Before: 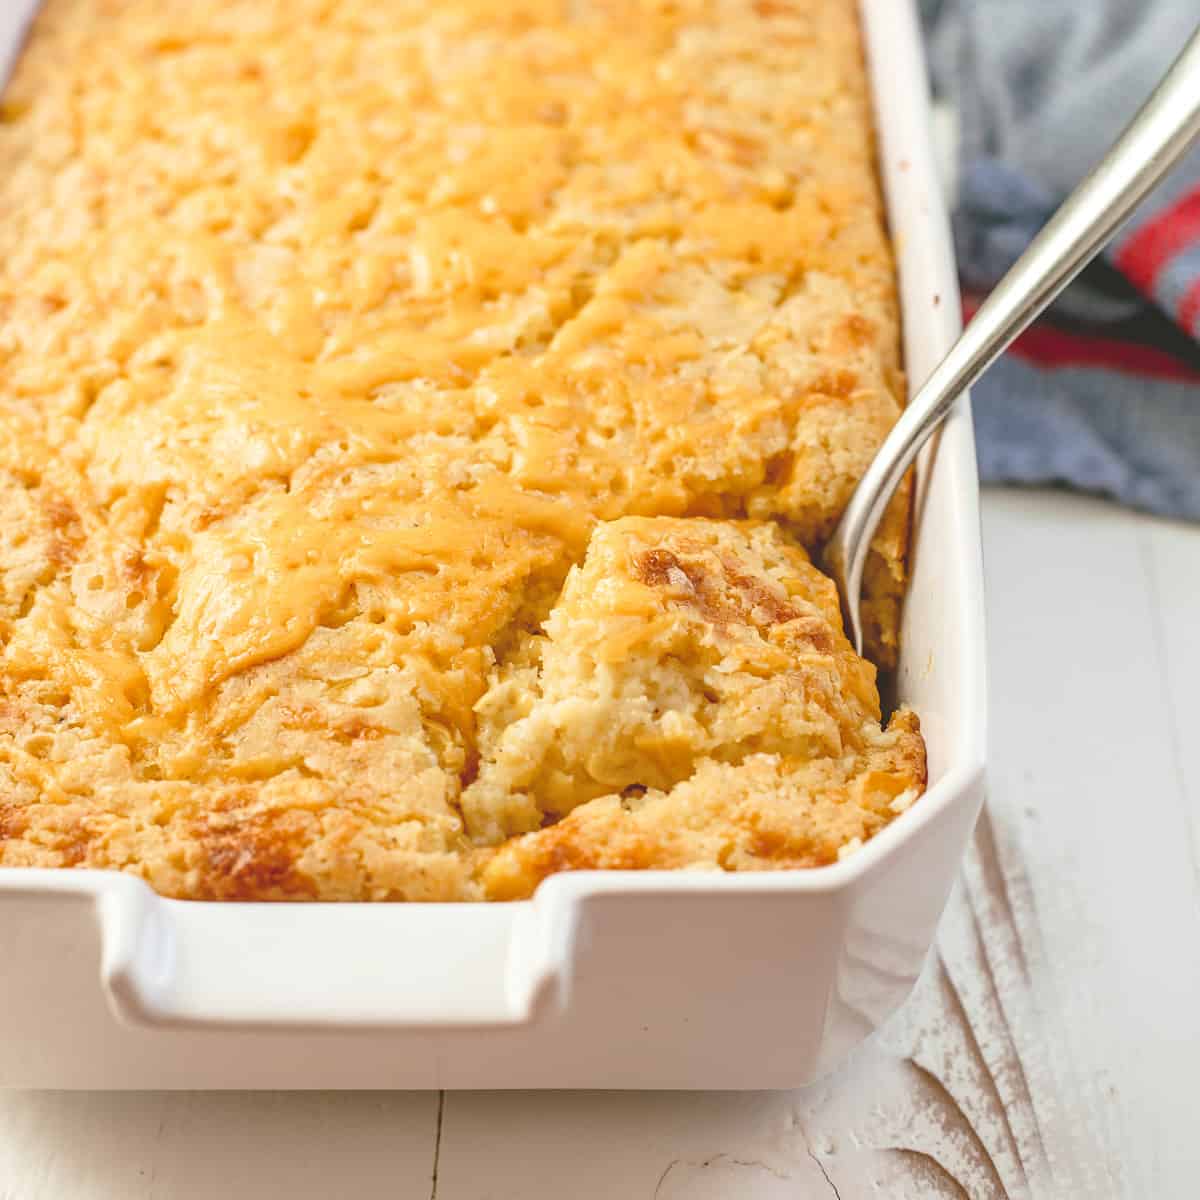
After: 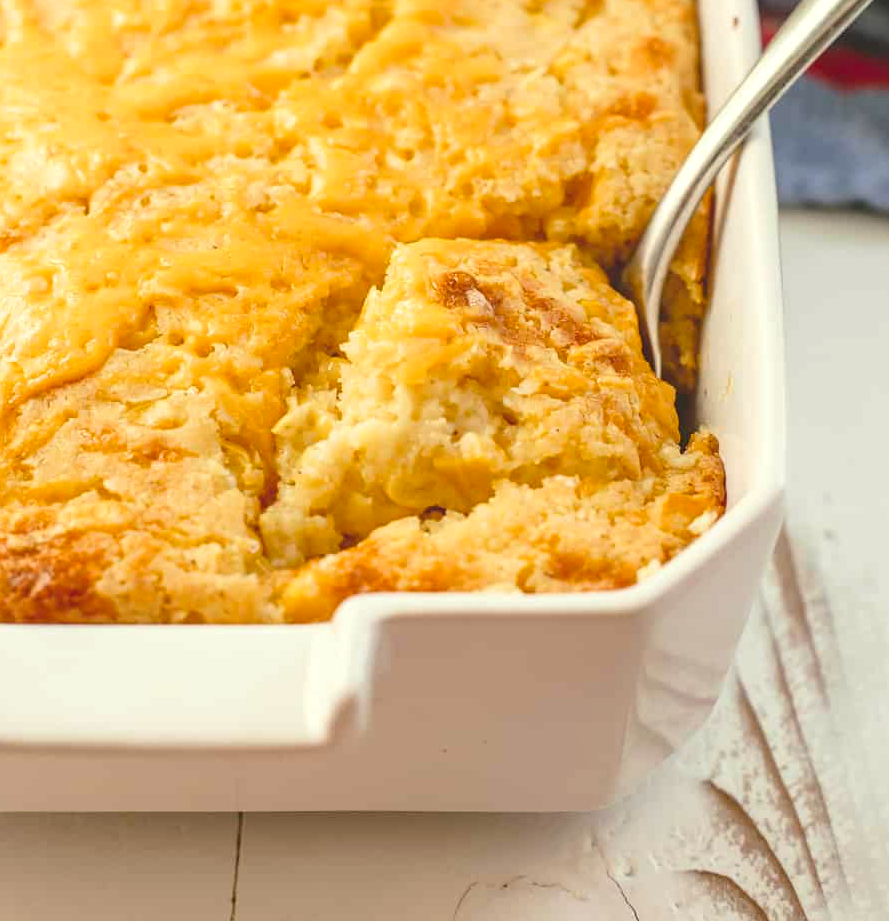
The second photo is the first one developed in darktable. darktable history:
tone equalizer: smoothing diameter 24.96%, edges refinement/feathering 12.06, preserve details guided filter
crop: left 16.831%, top 23.186%, right 9.038%
color balance rgb: highlights gain › luminance 6.339%, highlights gain › chroma 2.559%, highlights gain › hue 91.19°, perceptual saturation grading › global saturation 9.82%, perceptual brilliance grading › global brilliance 2.51%, perceptual brilliance grading › highlights -3.424%, perceptual brilliance grading › shadows 2.787%
